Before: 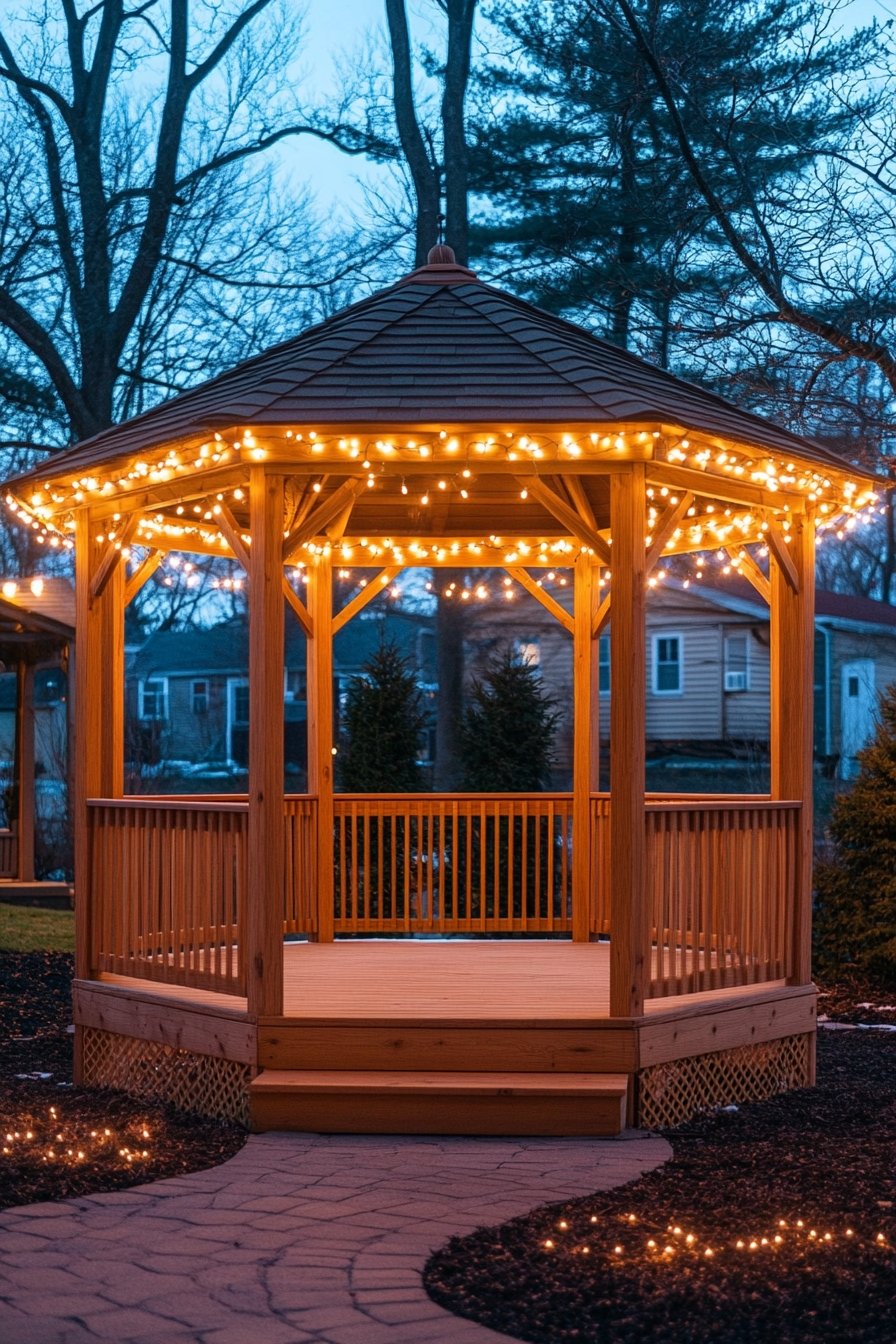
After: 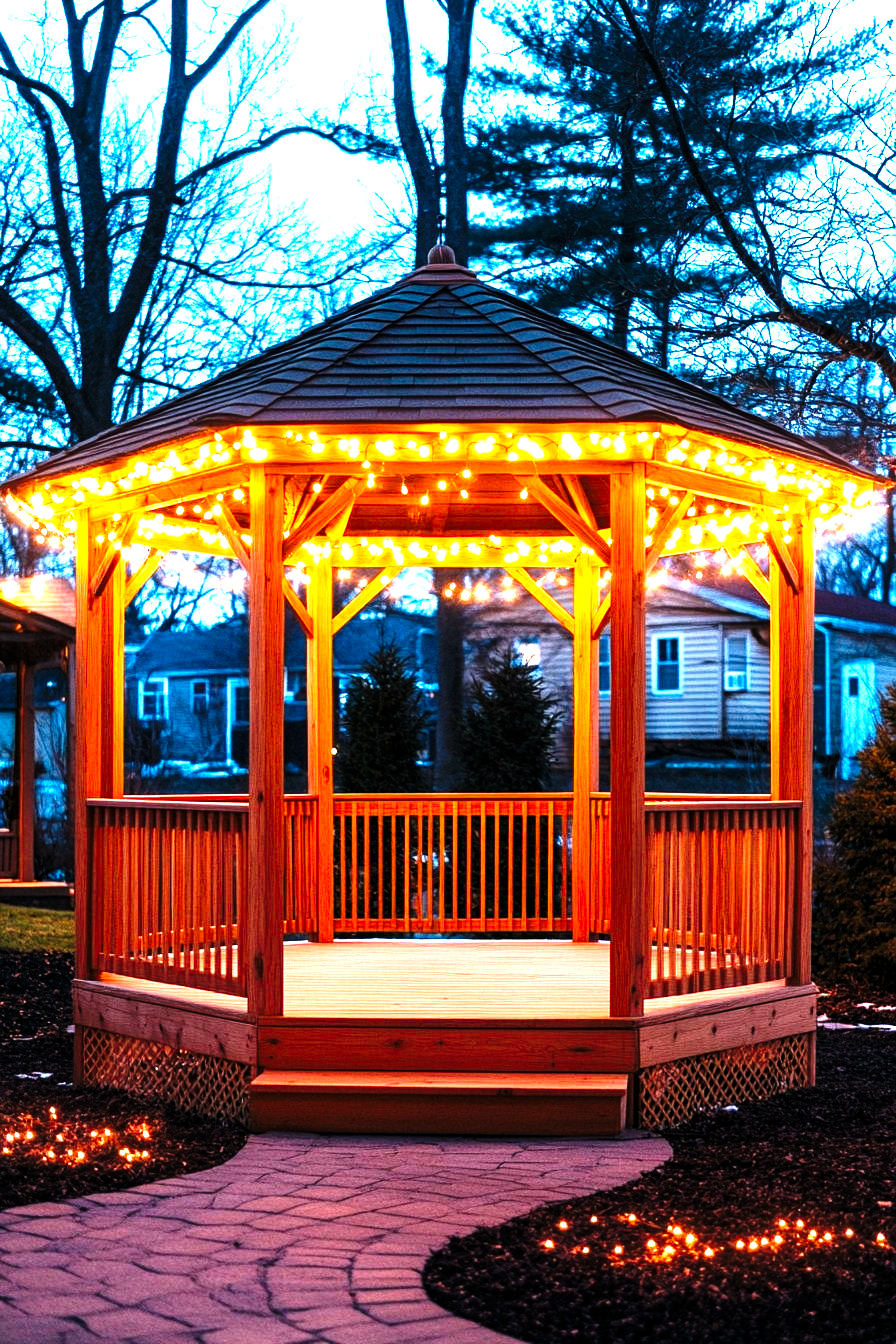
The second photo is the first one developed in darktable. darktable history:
levels: levels [0.012, 0.367, 0.697]
base curve: curves: ch0 [(0, 0) (0.036, 0.025) (0.121, 0.166) (0.206, 0.329) (0.605, 0.79) (1, 1)], preserve colors none
